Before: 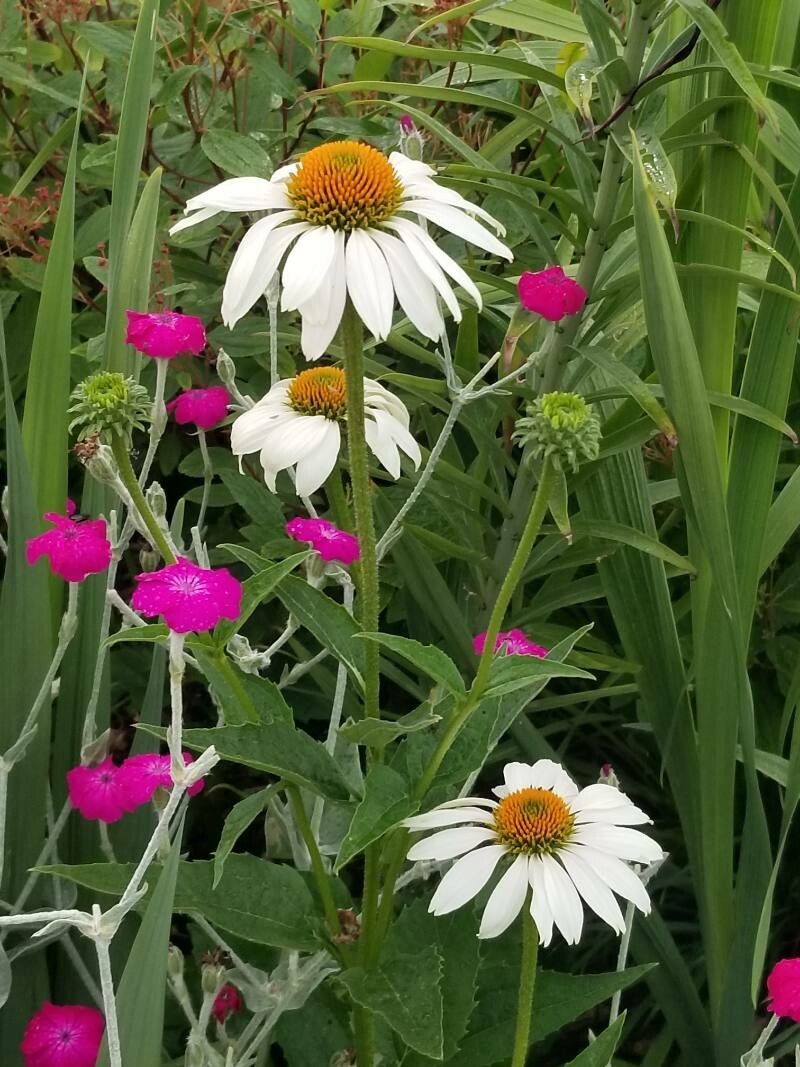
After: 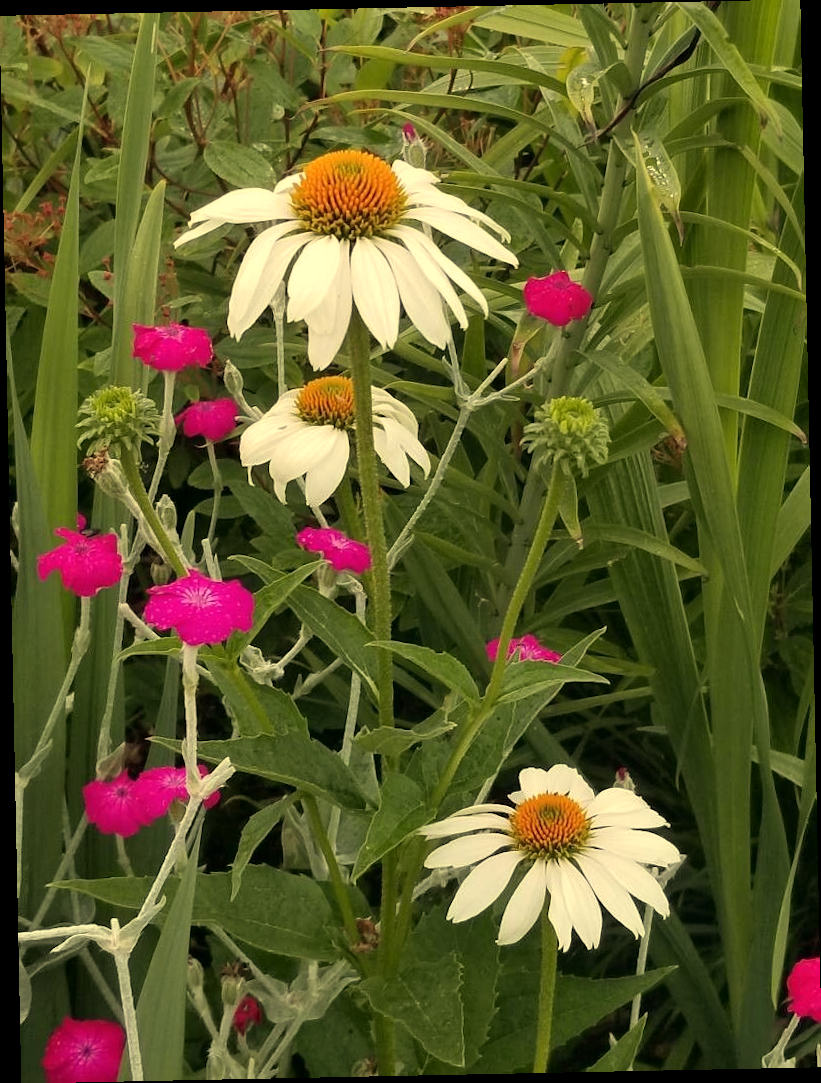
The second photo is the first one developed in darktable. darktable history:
rotate and perspective: rotation -1.17°, automatic cropping off
color zones: curves: ch2 [(0, 0.5) (0.143, 0.5) (0.286, 0.489) (0.415, 0.421) (0.571, 0.5) (0.714, 0.5) (0.857, 0.5) (1, 0.5)]
white balance: red 1.08, blue 0.791
